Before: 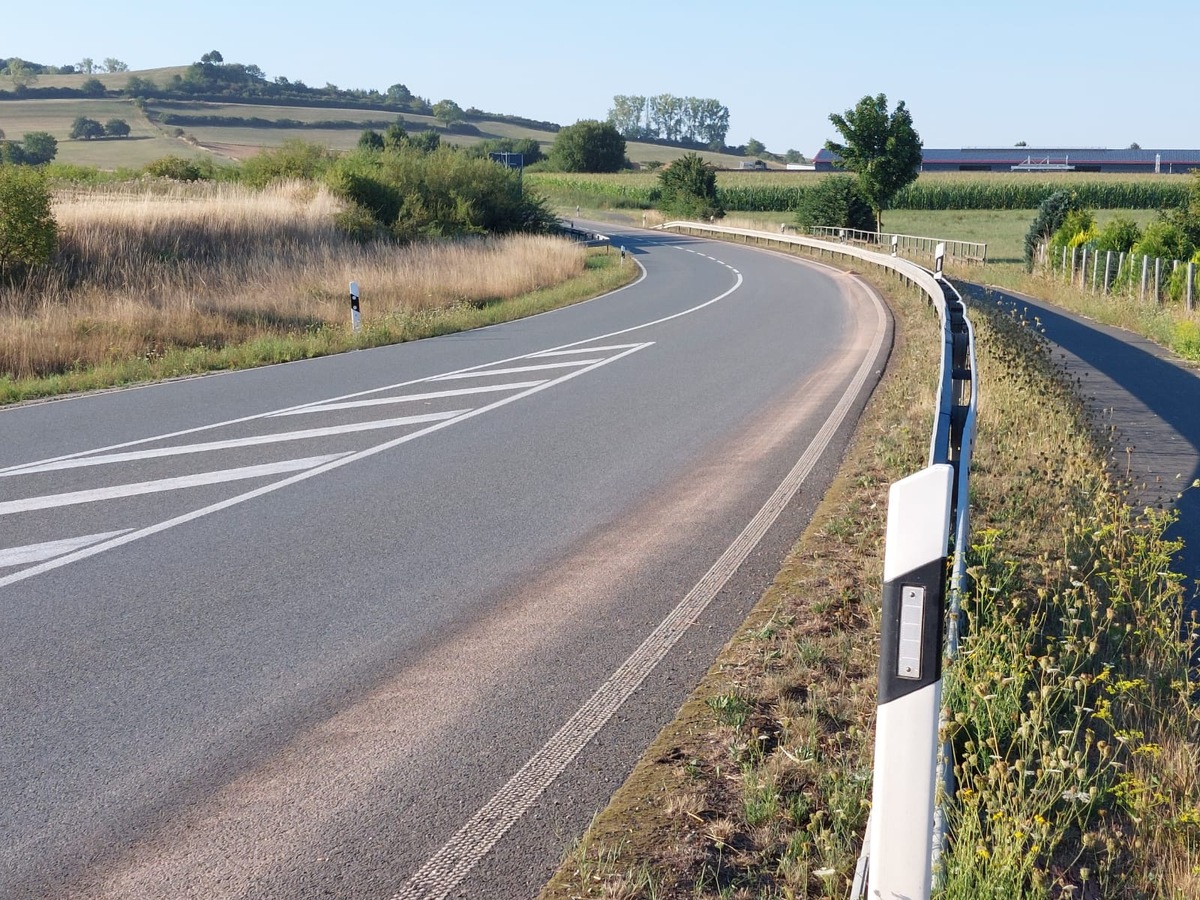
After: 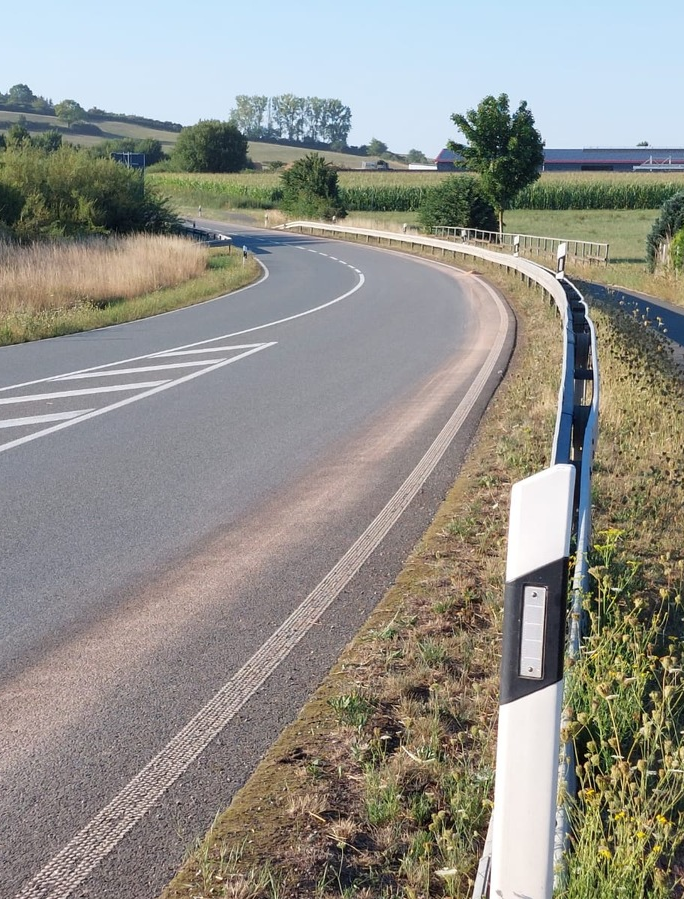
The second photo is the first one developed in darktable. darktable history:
crop: left 31.544%, top 0.02%, right 11.427%
